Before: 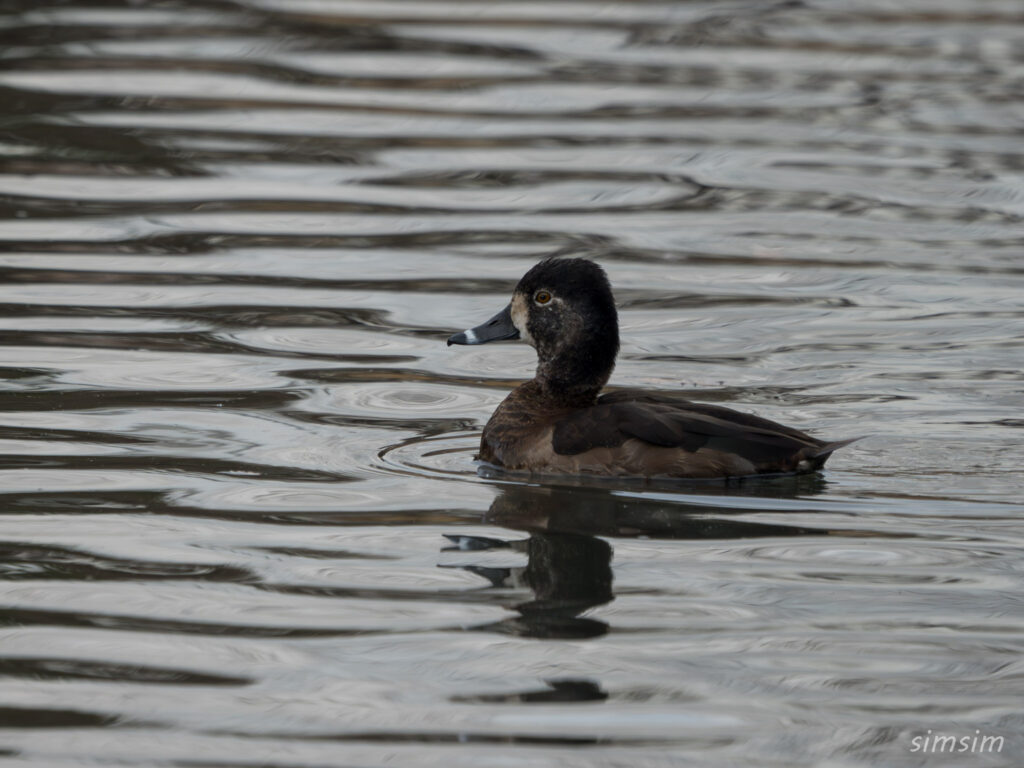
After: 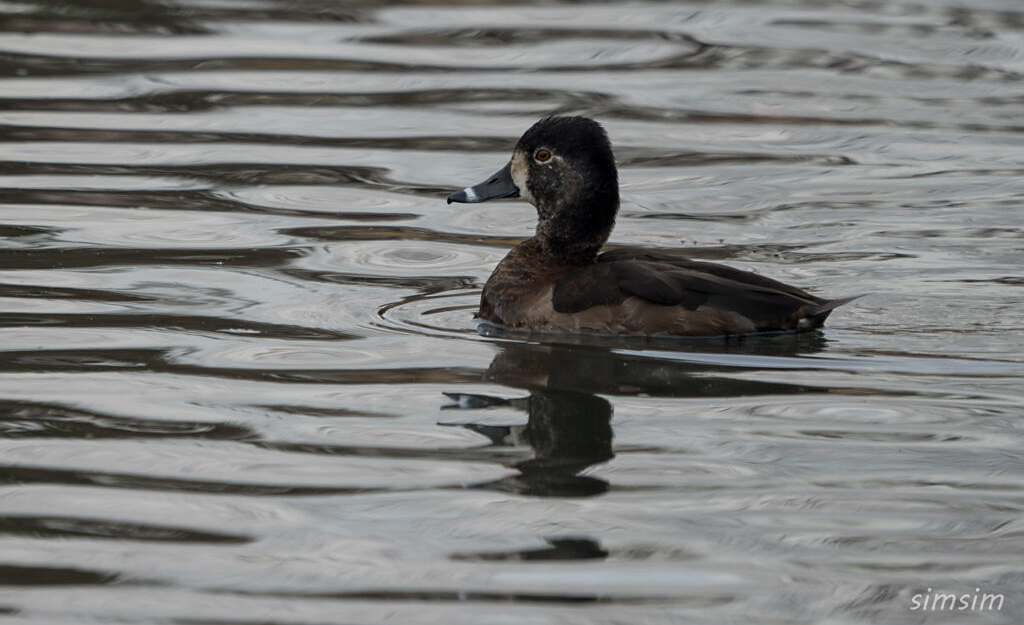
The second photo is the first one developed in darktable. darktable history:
sharpen: radius 1.458, amount 0.398, threshold 1.271
crop and rotate: top 18.507%
